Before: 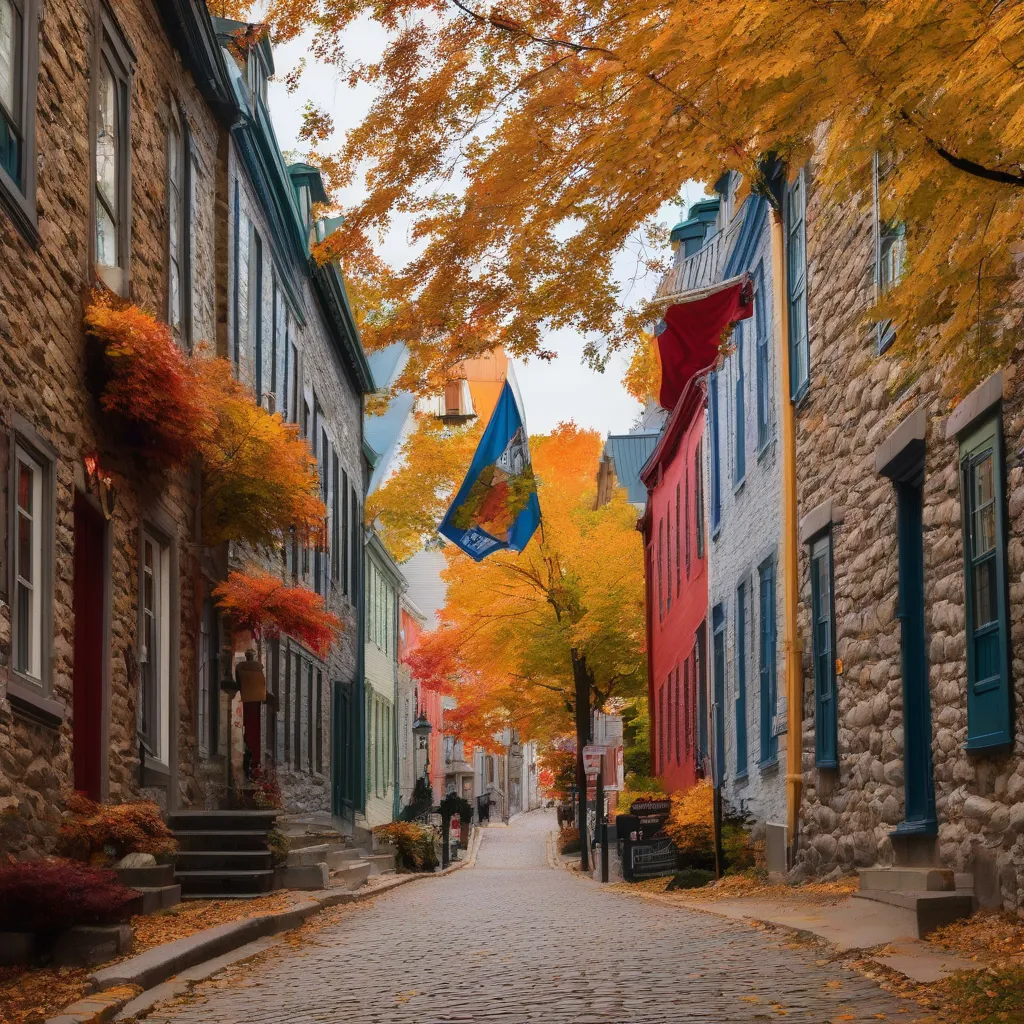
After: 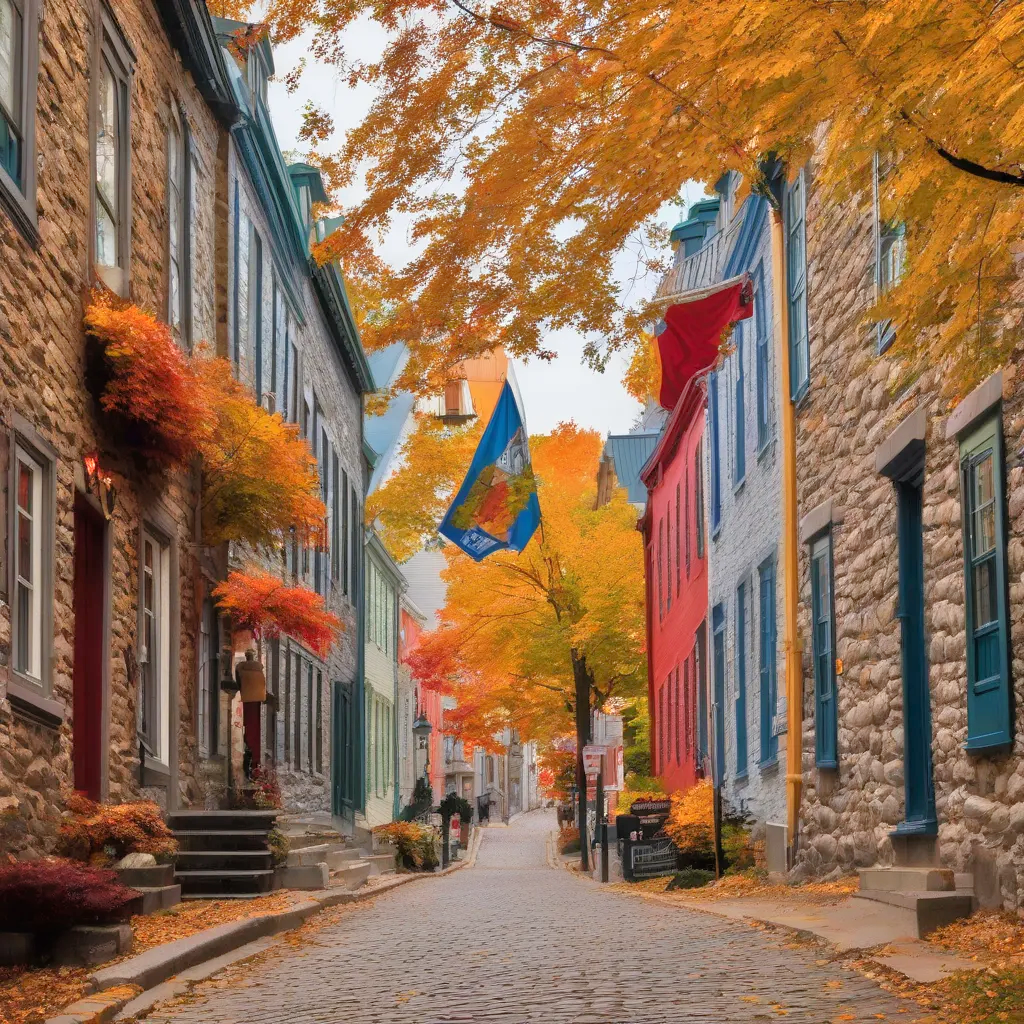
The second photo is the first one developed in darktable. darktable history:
tone equalizer: -7 EV 0.153 EV, -6 EV 0.562 EV, -5 EV 1.19 EV, -4 EV 1.29 EV, -3 EV 1.17 EV, -2 EV 0.6 EV, -1 EV 0.159 EV
